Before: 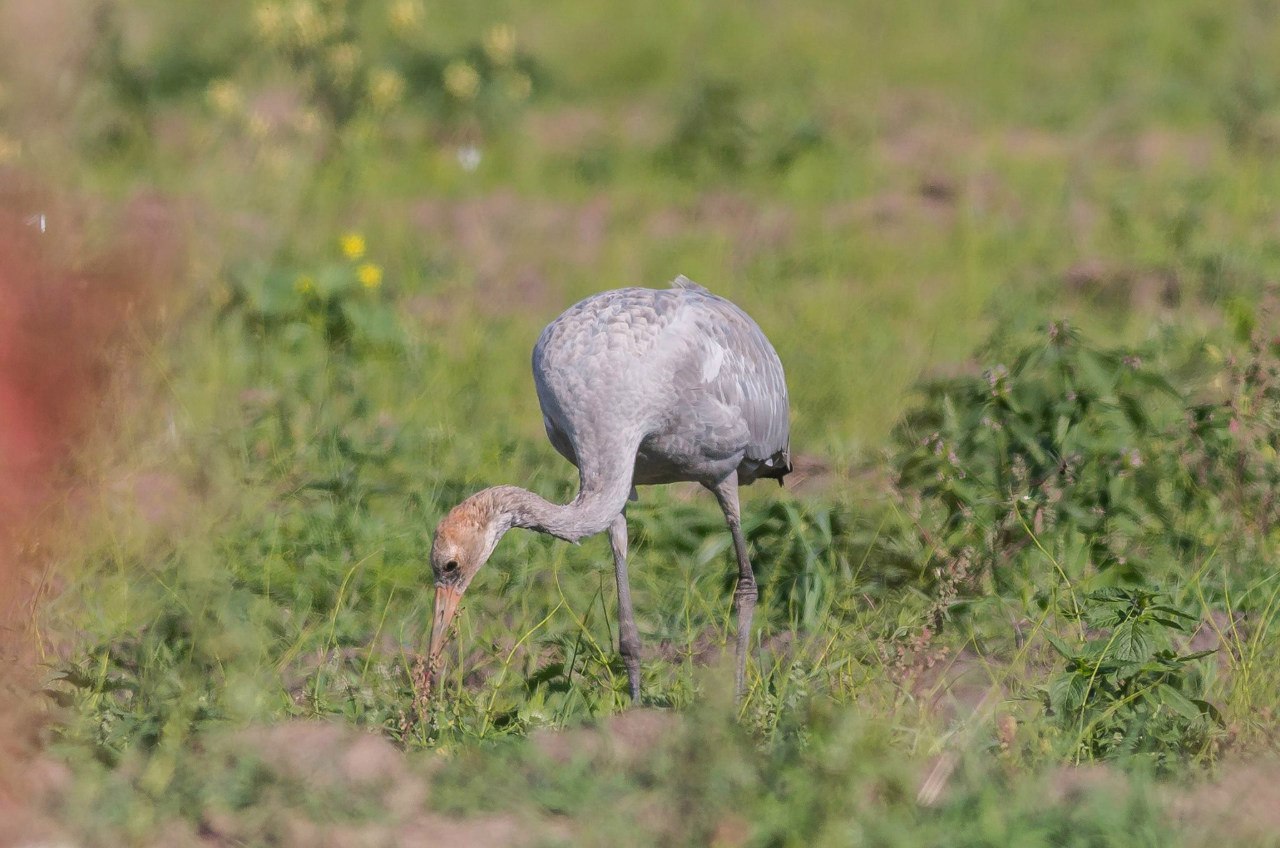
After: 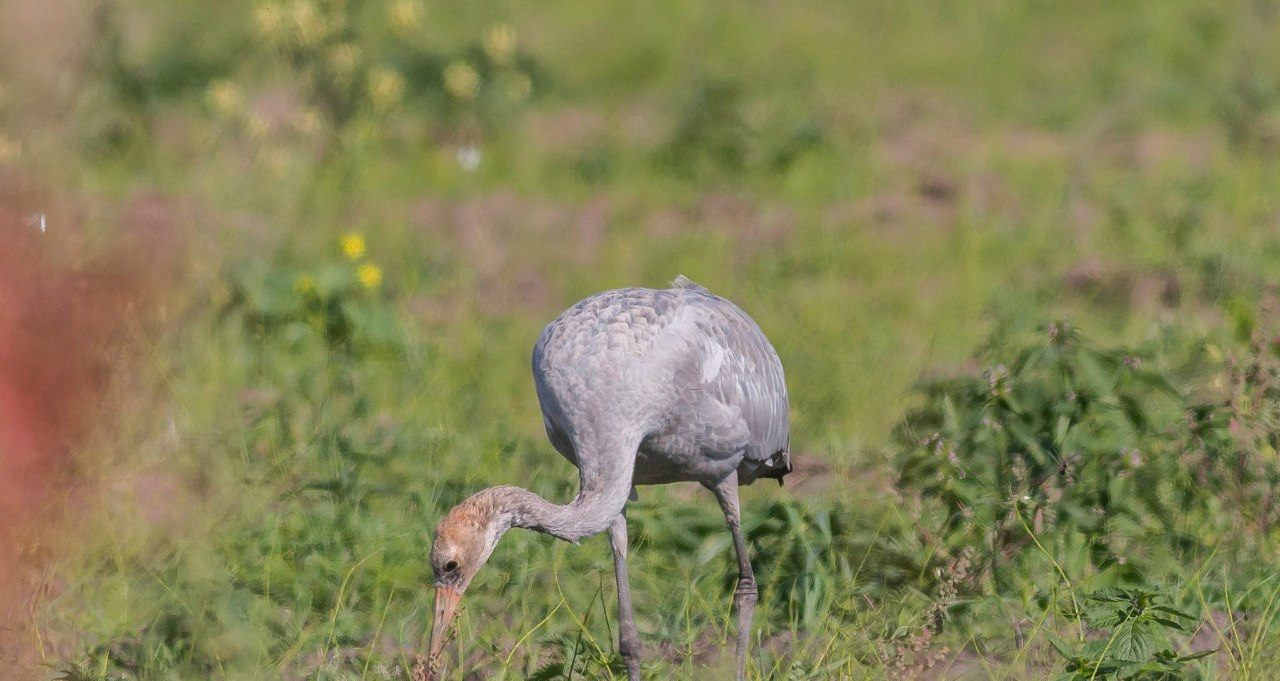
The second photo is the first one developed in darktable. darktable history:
crop: bottom 19.644%
shadows and highlights: shadows 60, highlights -60.23, soften with gaussian
